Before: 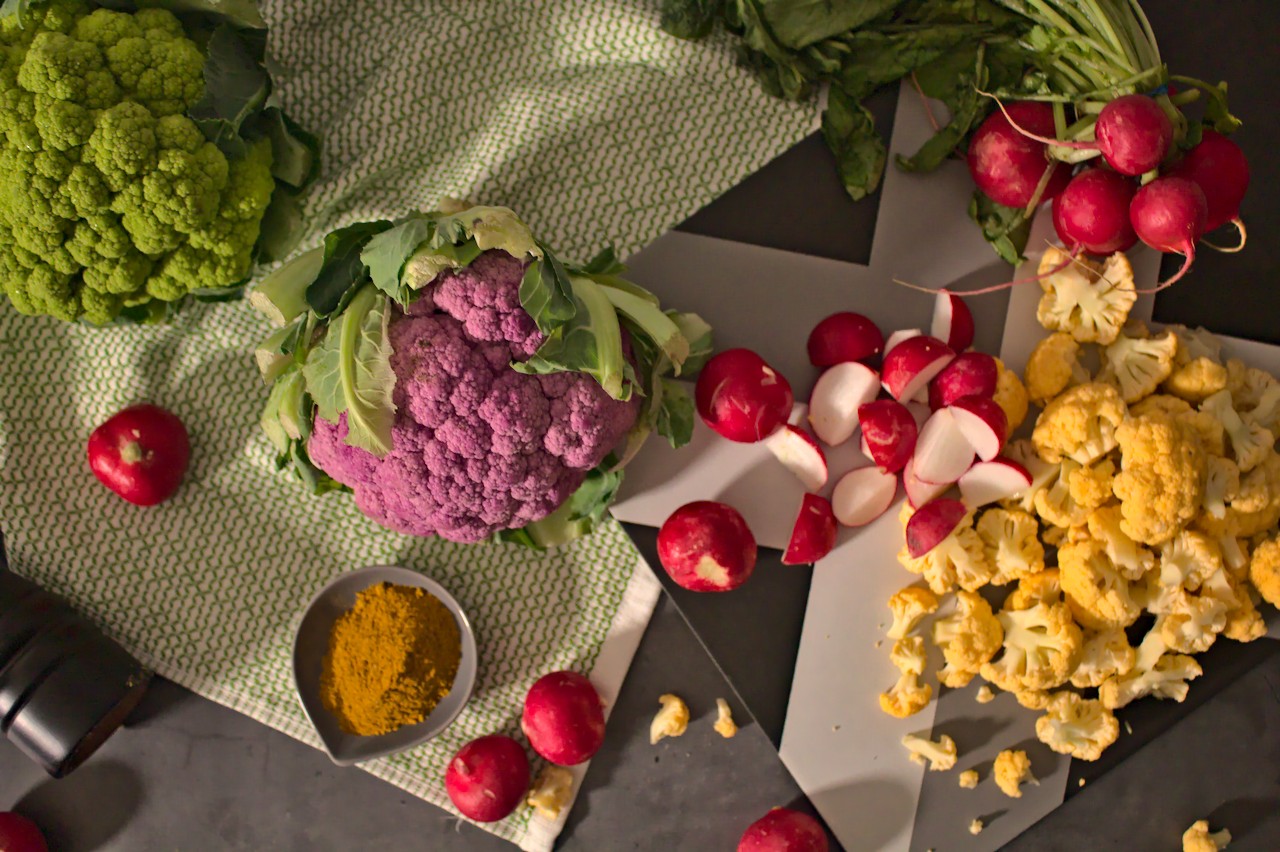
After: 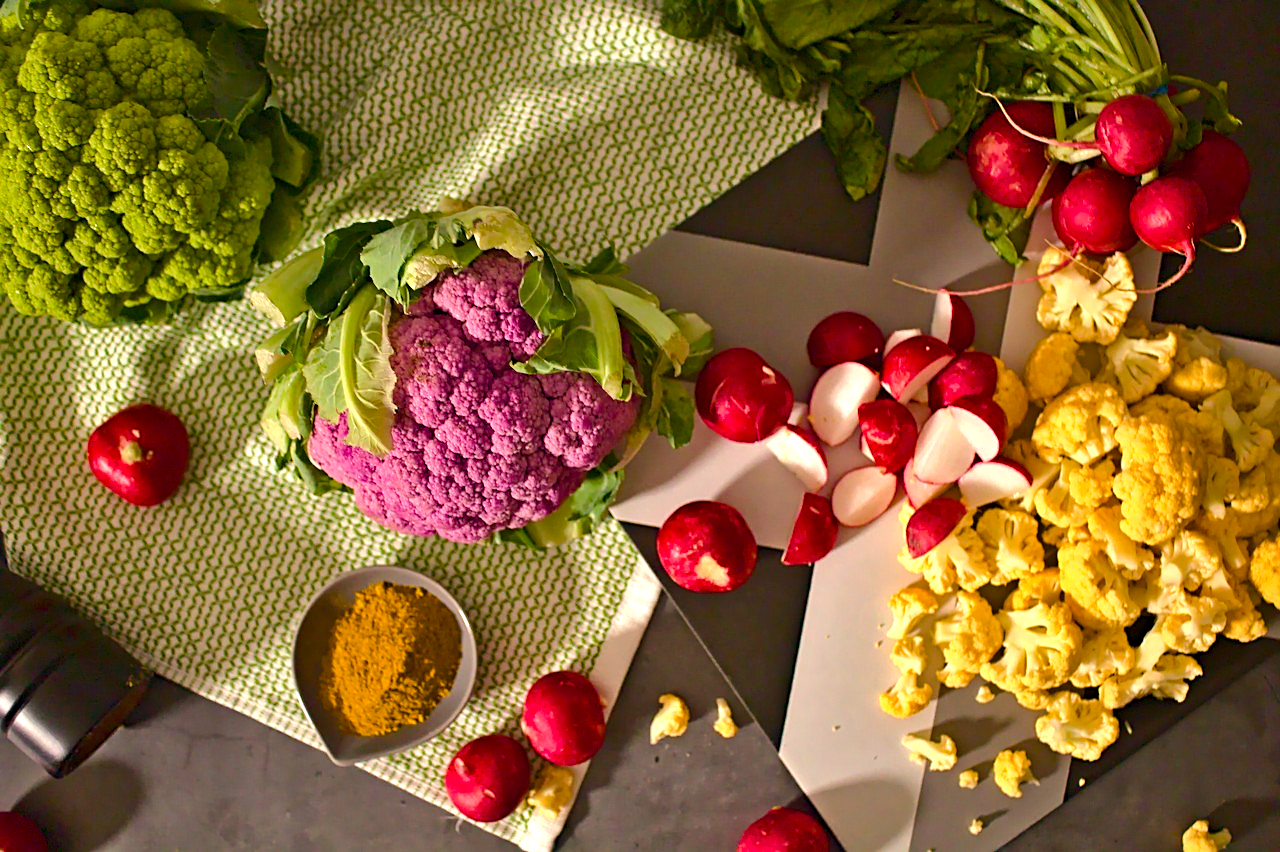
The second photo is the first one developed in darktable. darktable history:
sharpen: on, module defaults
contrast brightness saturation: saturation -0.05
color balance rgb: linear chroma grading › shadows -2.2%, linear chroma grading › highlights -15%, linear chroma grading › global chroma -10%, linear chroma grading › mid-tones -10%, perceptual saturation grading › global saturation 45%, perceptual saturation grading › highlights -50%, perceptual saturation grading › shadows 30%, perceptual brilliance grading › global brilliance 18%, global vibrance 45%
